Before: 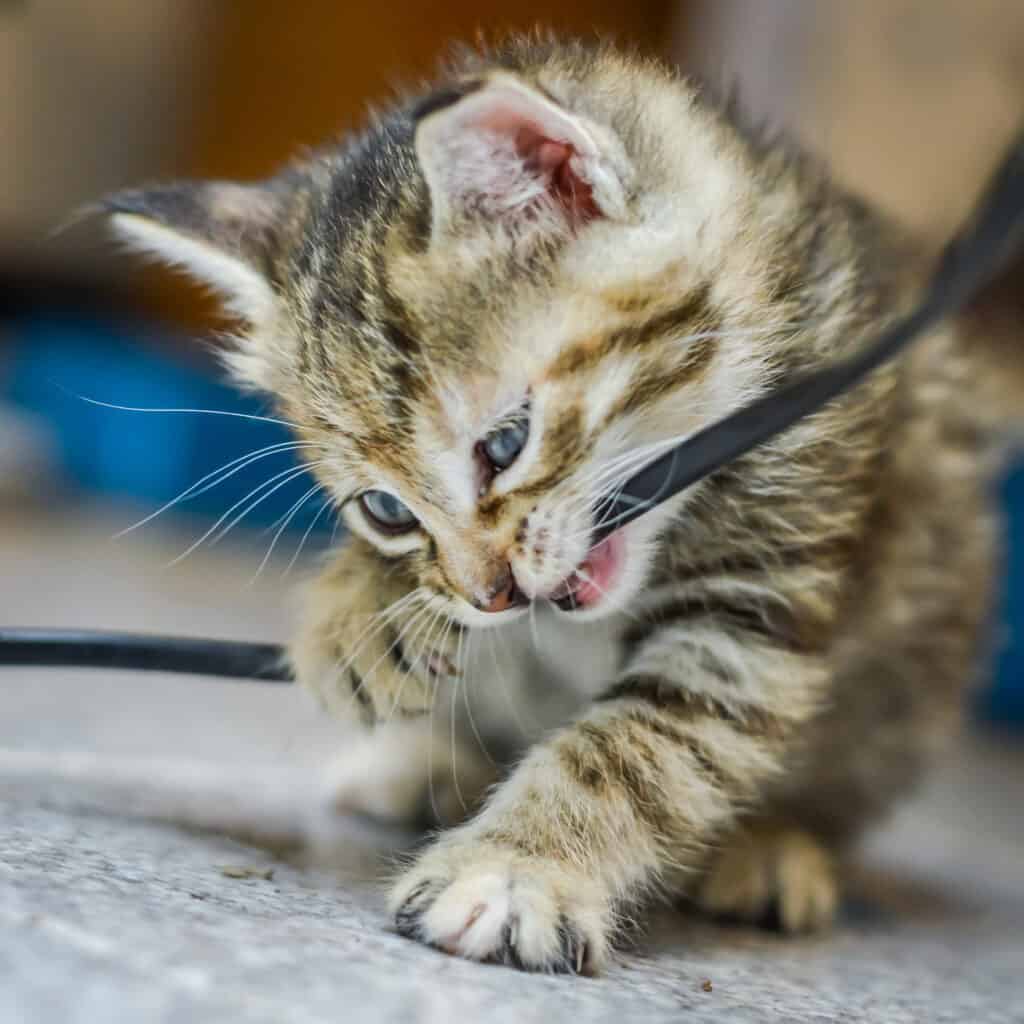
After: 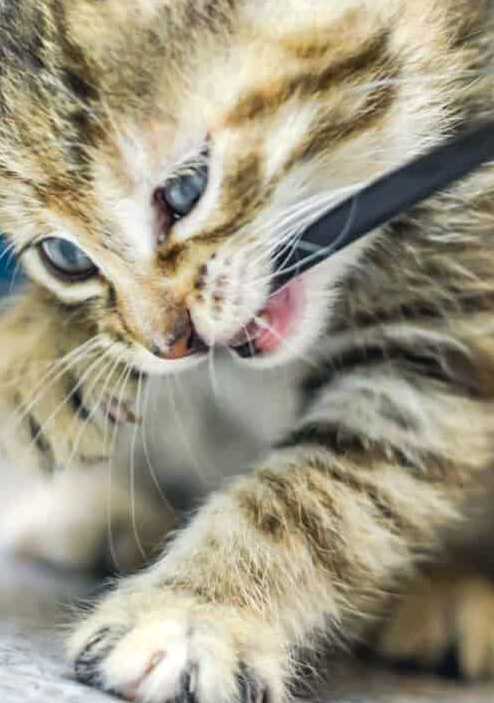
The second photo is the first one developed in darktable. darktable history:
color correction: highlights a* 0.403, highlights b* 2.66, shadows a* -0.965, shadows b* -4.57
tone equalizer: -8 EV -0.381 EV, -7 EV -0.404 EV, -6 EV -0.32 EV, -5 EV -0.208 EV, -3 EV 0.251 EV, -2 EV 0.358 EV, -1 EV 0.389 EV, +0 EV 0.417 EV
contrast equalizer: octaves 7, y [[0.439, 0.44, 0.442, 0.457, 0.493, 0.498], [0.5 ×6], [0.5 ×6], [0 ×6], [0 ×6]], mix 0.165
crop: left 31.361%, top 24.757%, right 20.375%, bottom 6.579%
